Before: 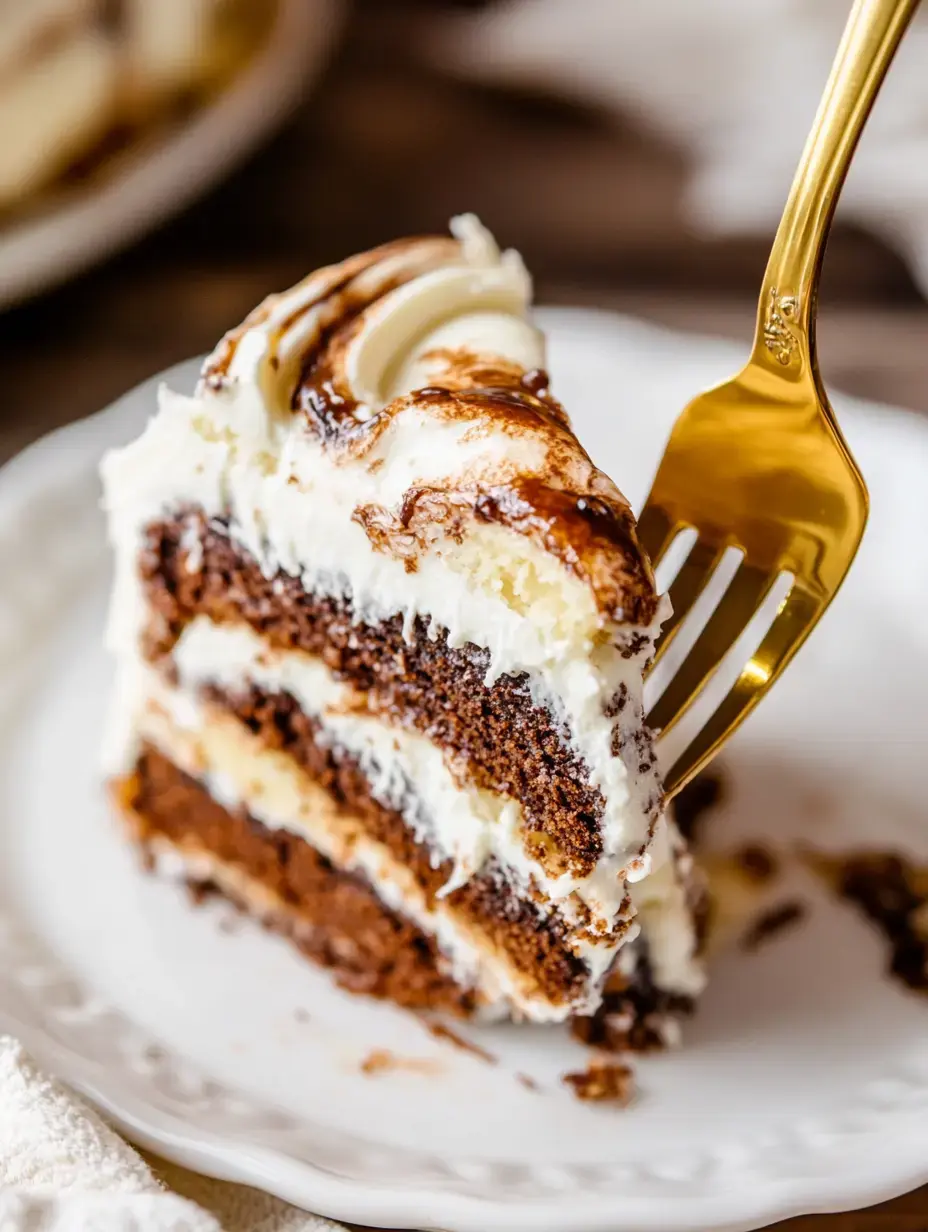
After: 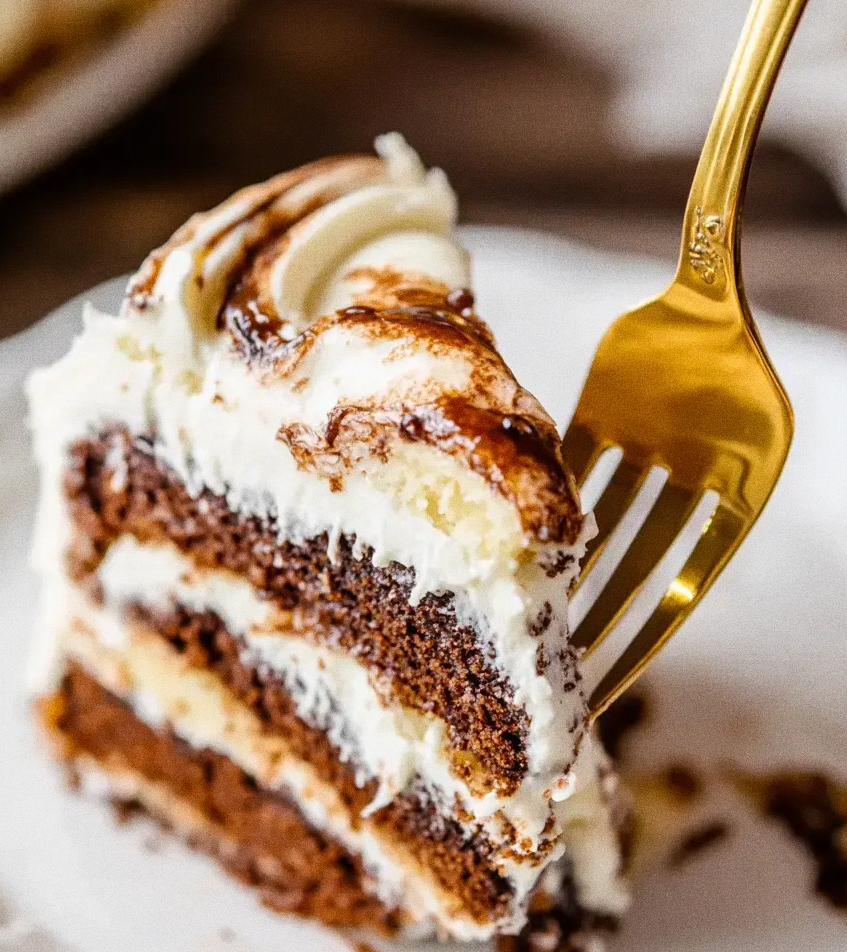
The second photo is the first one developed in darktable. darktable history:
crop: left 8.155%, top 6.611%, bottom 15.385%
grain: coarseness 8.68 ISO, strength 31.94%
